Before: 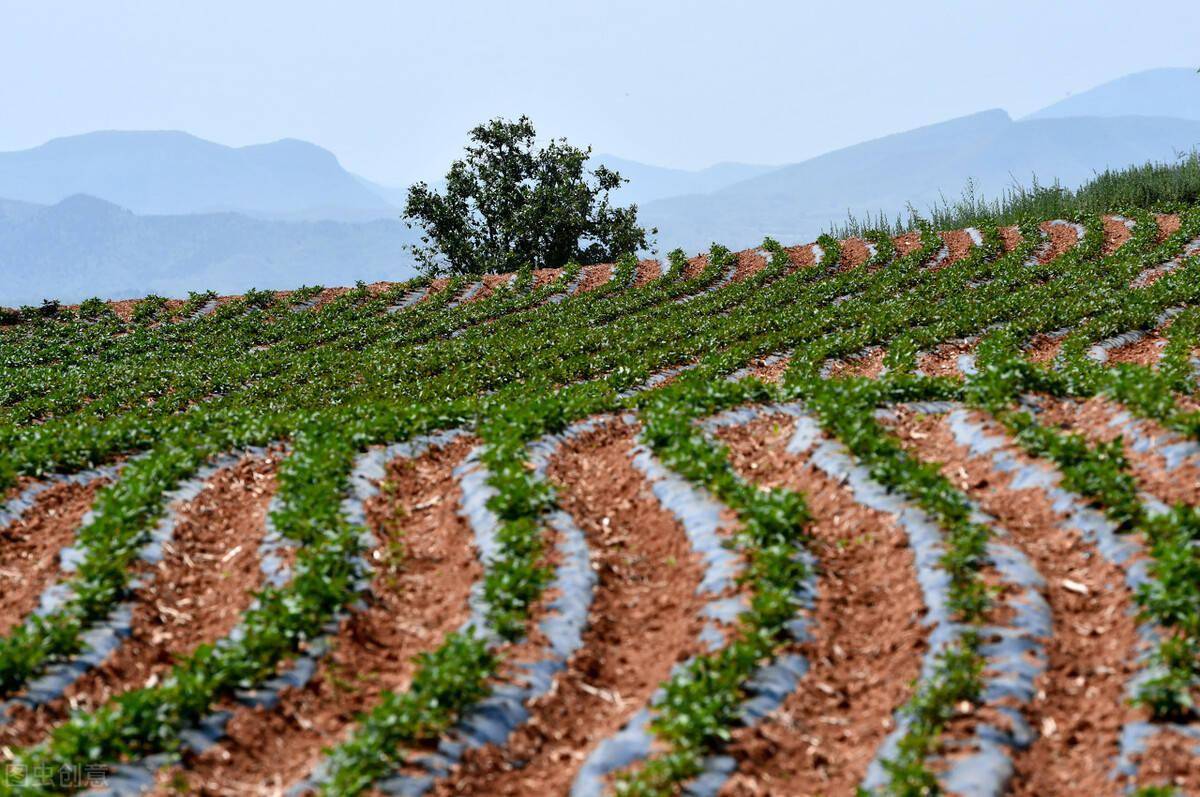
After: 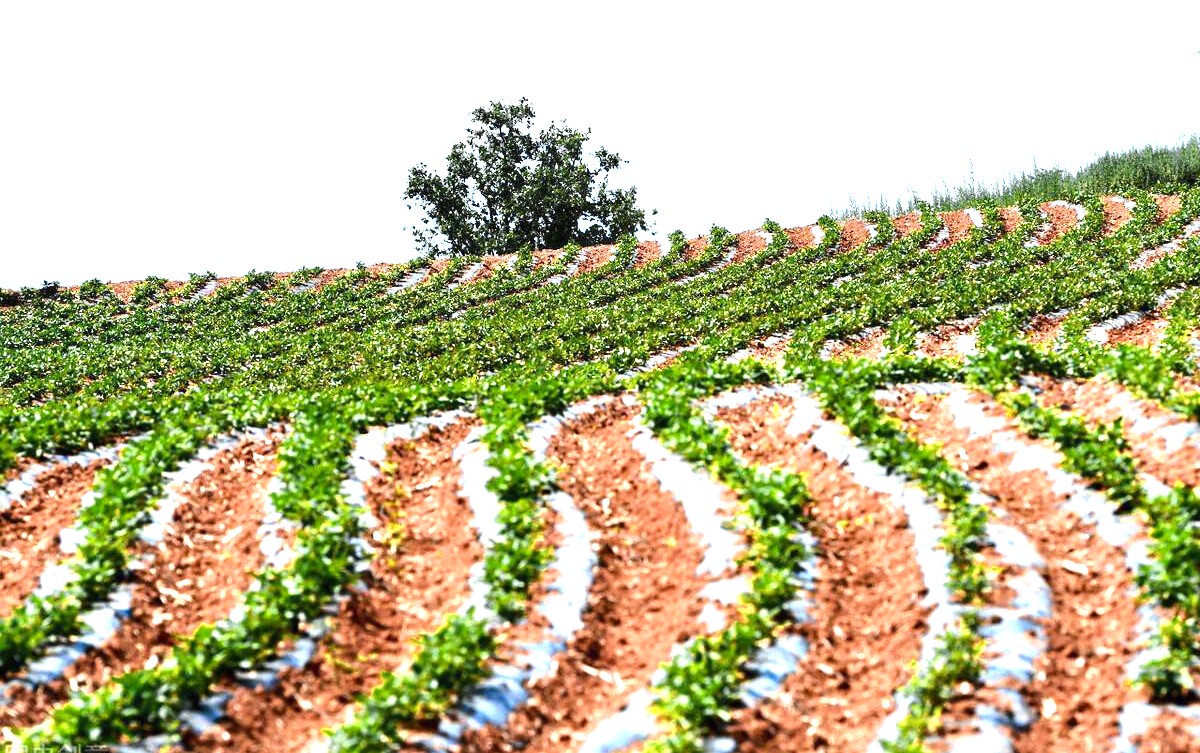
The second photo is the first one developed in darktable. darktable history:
crop and rotate: top 2.479%, bottom 3.018%
tone equalizer: -8 EV 0.001 EV, -7 EV -0.002 EV, -6 EV 0.002 EV, -5 EV -0.03 EV, -4 EV -0.116 EV, -3 EV -0.169 EV, -2 EV 0.24 EV, -1 EV 0.702 EV, +0 EV 0.493 EV
exposure: black level correction 0, exposure 1 EV, compensate exposure bias true, compensate highlight preservation false
color zones: curves: ch0 [(0, 0.485) (0.178, 0.476) (0.261, 0.623) (0.411, 0.403) (0.708, 0.603) (0.934, 0.412)]; ch1 [(0.003, 0.485) (0.149, 0.496) (0.229, 0.584) (0.326, 0.551) (0.484, 0.262) (0.757, 0.643)]
